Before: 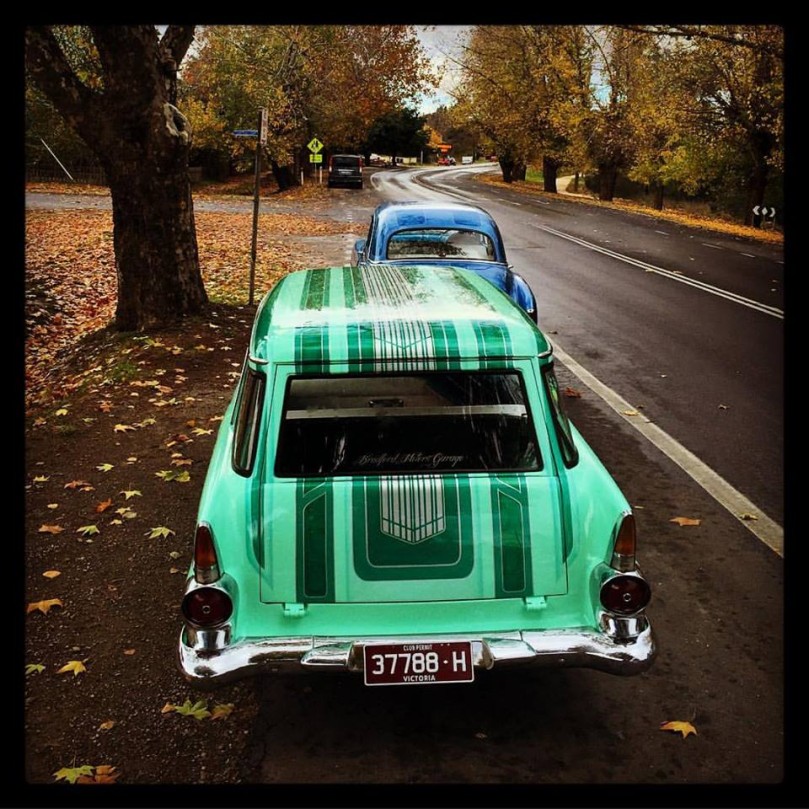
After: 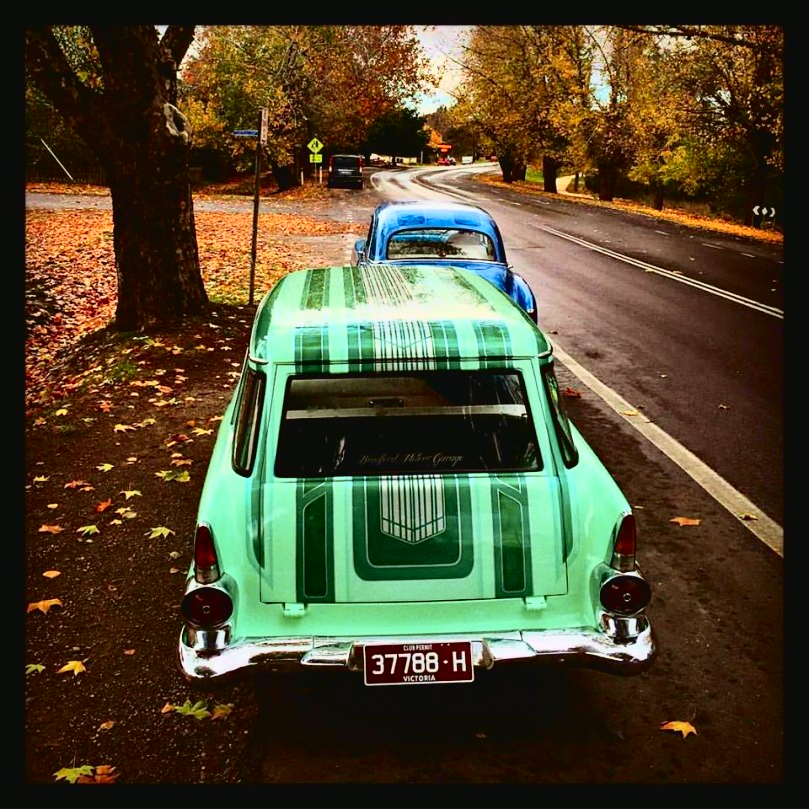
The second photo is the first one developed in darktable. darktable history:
haze removal: compatibility mode true, adaptive false
tone curve: curves: ch0 [(0.003, 0.032) (0.037, 0.037) (0.142, 0.117) (0.279, 0.311) (0.405, 0.49) (0.526, 0.651) (0.722, 0.857) (0.875, 0.946) (1, 0.98)]; ch1 [(0, 0) (0.305, 0.325) (0.453, 0.437) (0.482, 0.473) (0.501, 0.498) (0.515, 0.523) (0.559, 0.591) (0.6, 0.659) (0.656, 0.71) (1, 1)]; ch2 [(0, 0) (0.323, 0.277) (0.424, 0.396) (0.479, 0.484) (0.499, 0.502) (0.515, 0.537) (0.564, 0.595) (0.644, 0.703) (0.742, 0.803) (1, 1)], color space Lab, independent channels, preserve colors none
